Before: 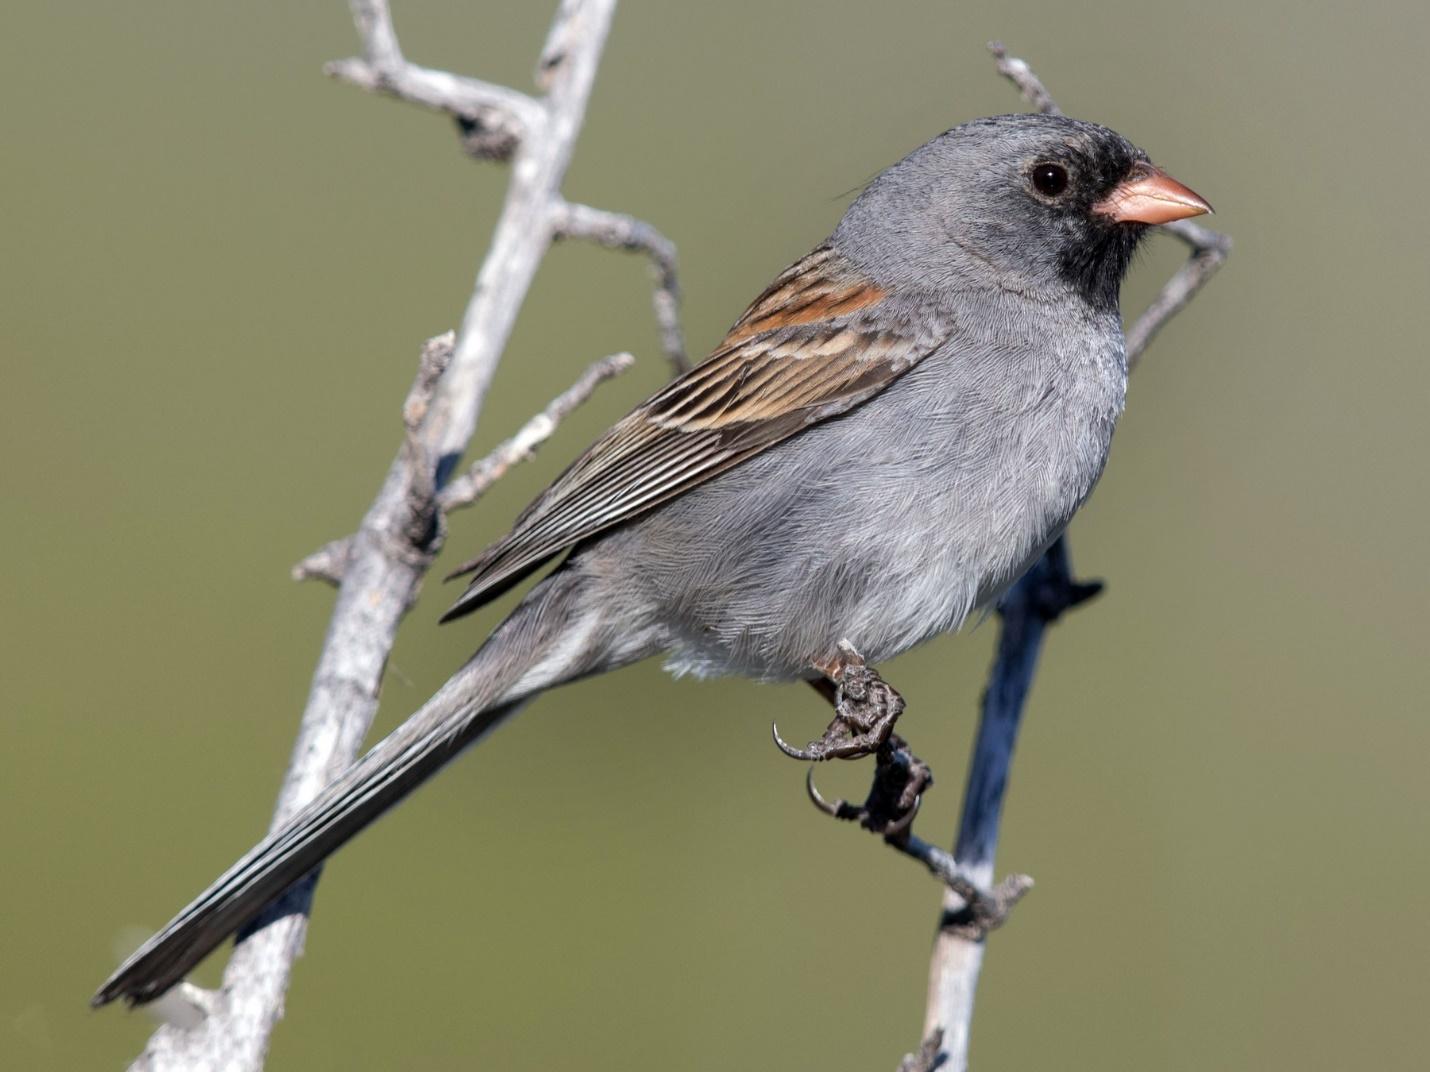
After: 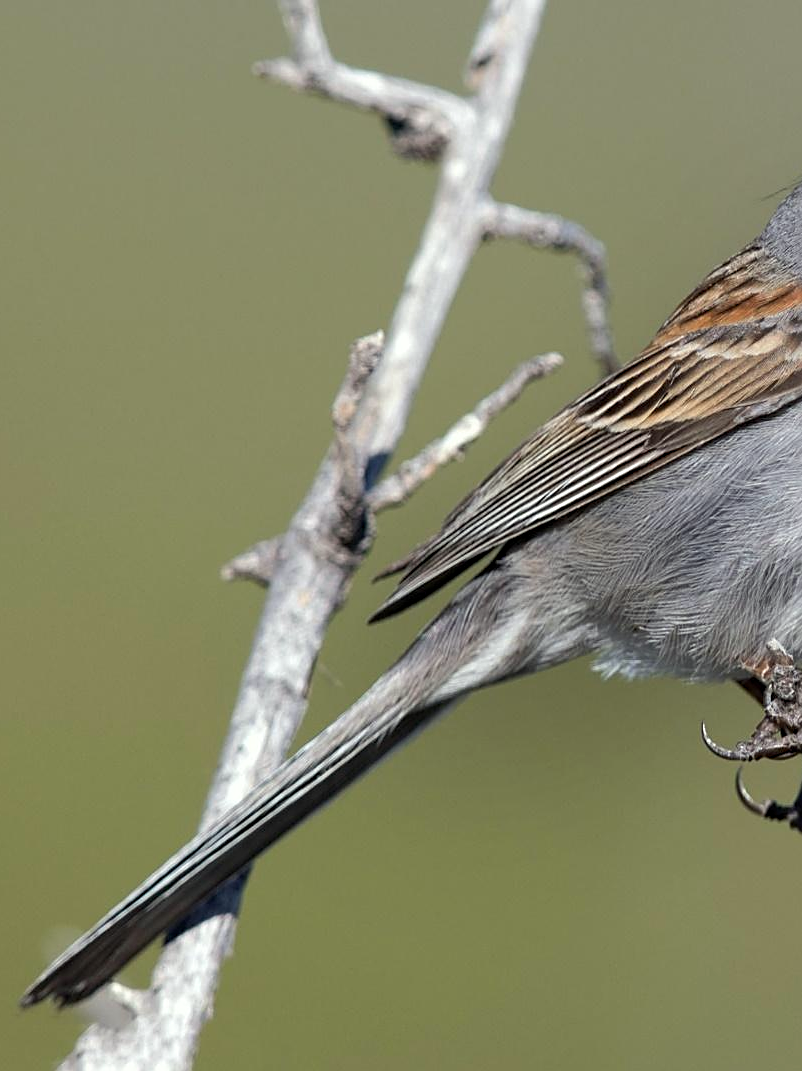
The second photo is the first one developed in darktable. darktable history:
crop: left 4.979%, right 38.906%
sharpen: on, module defaults
color correction: highlights a* -2.49, highlights b* 2.47
tone equalizer: edges refinement/feathering 500, mask exposure compensation -1.57 EV, preserve details no
